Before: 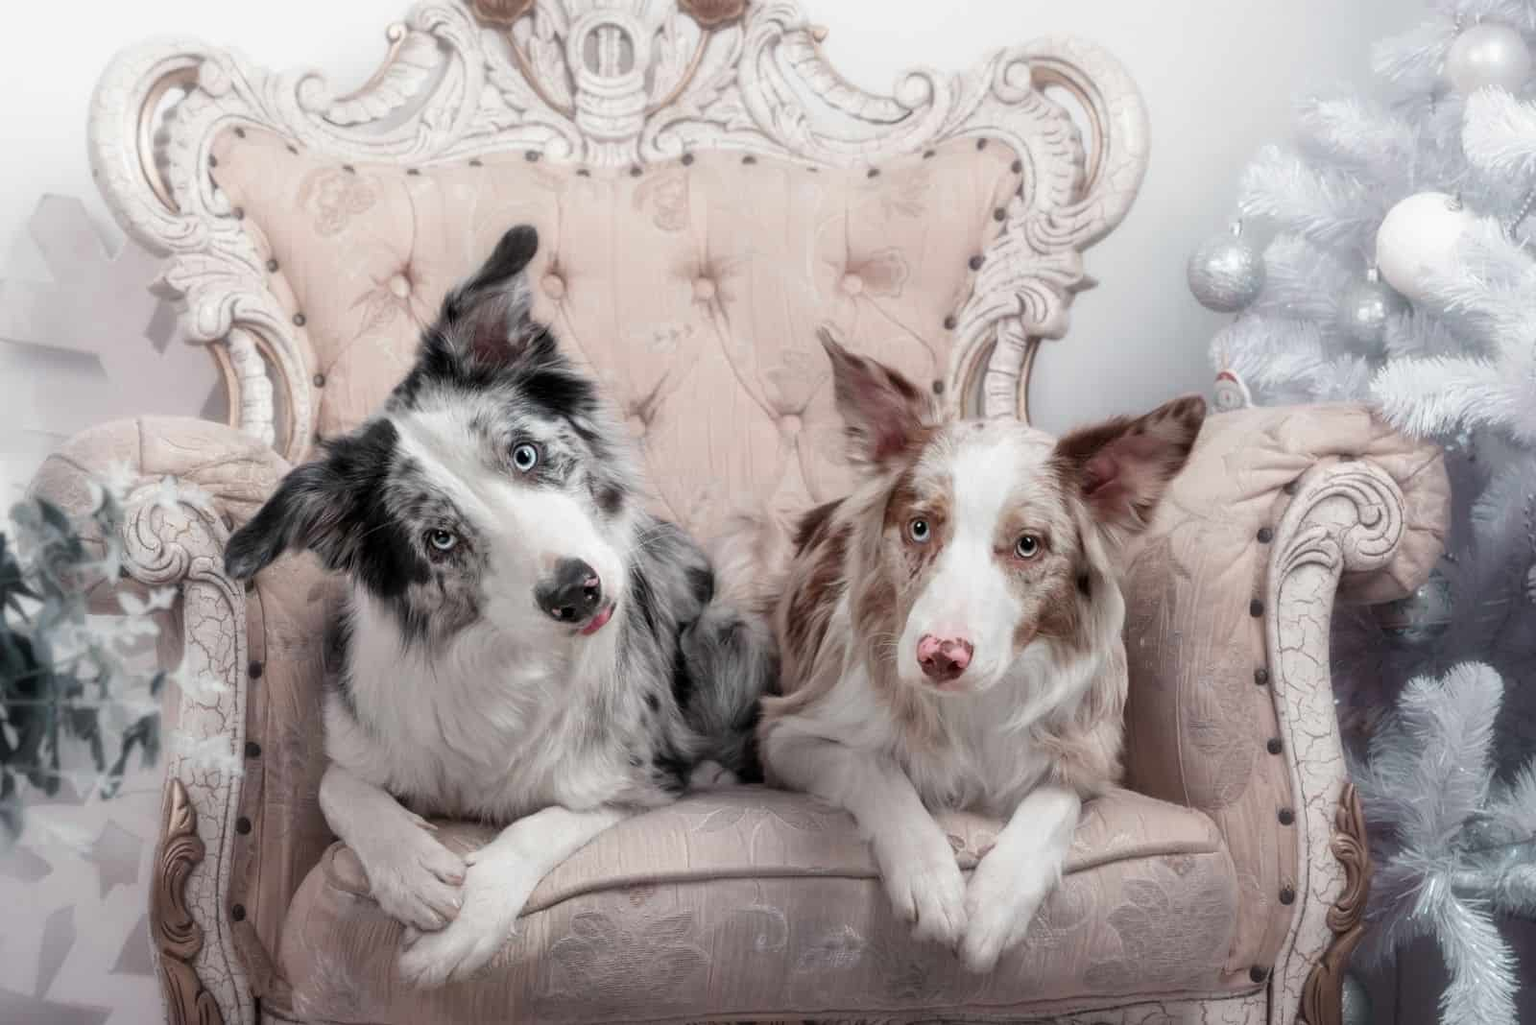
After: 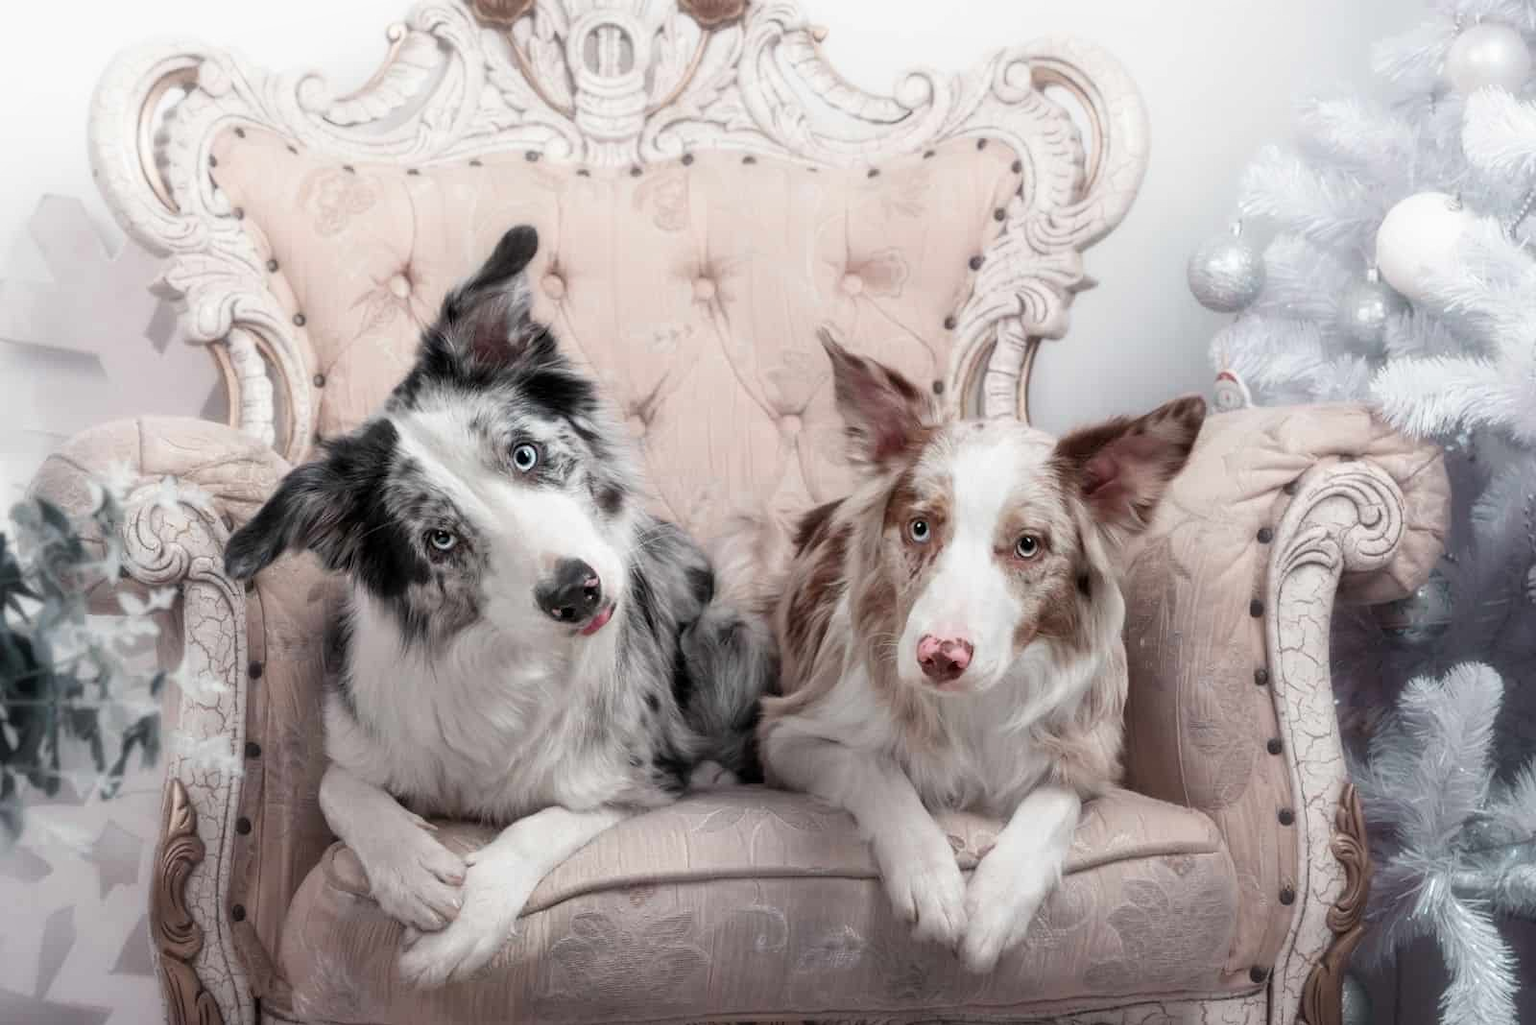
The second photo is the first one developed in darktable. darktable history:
shadows and highlights: shadows 1.36, highlights 38.22
